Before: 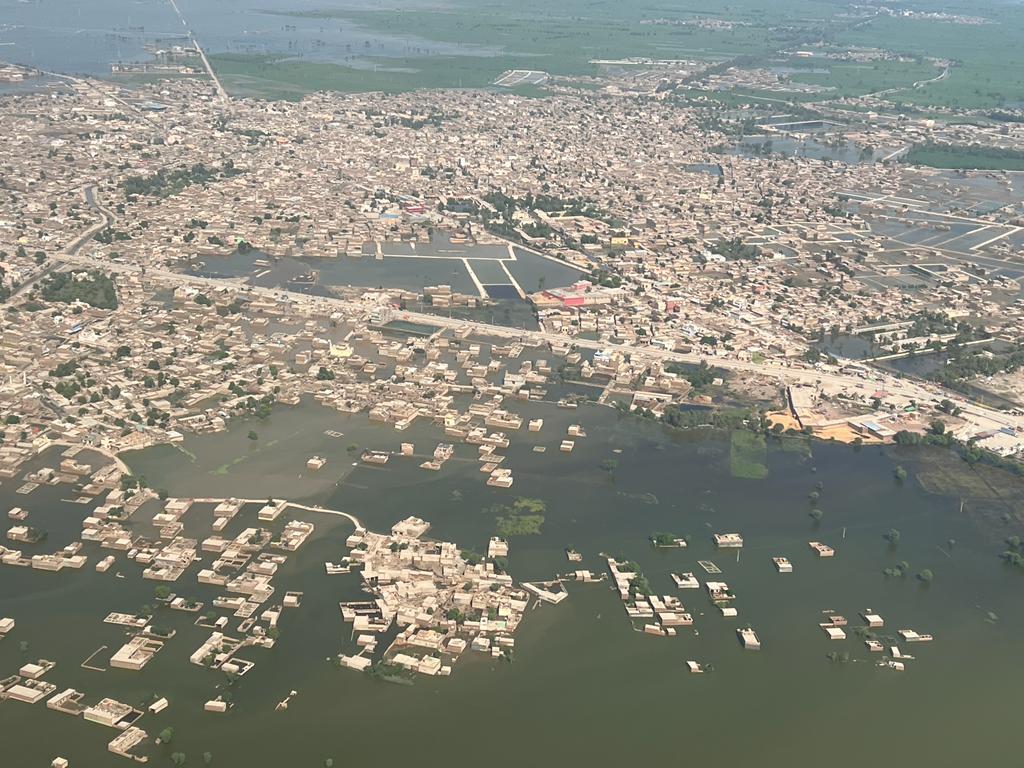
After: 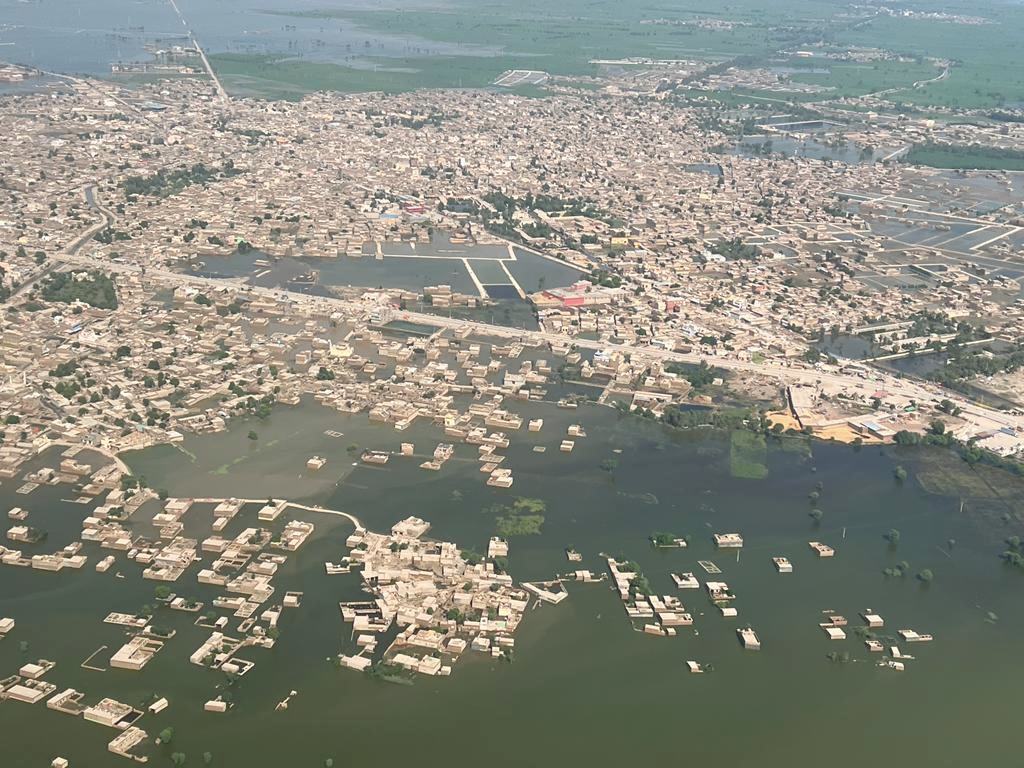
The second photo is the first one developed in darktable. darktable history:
tone curve: curves: ch0 [(0, 0) (0.003, 0.005) (0.011, 0.021) (0.025, 0.042) (0.044, 0.065) (0.069, 0.074) (0.1, 0.092) (0.136, 0.123) (0.177, 0.159) (0.224, 0.2) (0.277, 0.252) (0.335, 0.32) (0.399, 0.392) (0.468, 0.468) (0.543, 0.549) (0.623, 0.638) (0.709, 0.721) (0.801, 0.812) (0.898, 0.896) (1, 1)], preserve colors none
color look up table: target L [97.21, 92.31, 94.37, 88.45, 86.28, 72.46, 69.42, 61.18, 50.34, 38.97, 32.94, 200.19, 88.16, 82.99, 76.29, 66.58, 67.31, 59.9, 60.14, 47.83, 46.61, 46.14, 43.94, 34.7, 34.5, 30.17, 17.64, 83.46, 74.24, 68.69, 61.18, 59.61, 56.91, 55.38, 50.94, 47.07, 42.44, 41.63, 39.68, 30.72, 32.1, 24.43, 16.12, 5.982, 83.79, 75.65, 54.77, 47.82, 3.566], target a [-7.372, -36.21, -8.393, -73.01, -50.06, -62.02, -38.58, -10.75, -44.65, -26.19, -21.75, 0, -2.804, 4.733, 26, 37.84, 13.81, 65.65, 14.05, 68.79, 36.92, 45.09, 0.951, 33.69, 51.08, 4.382, 18.45, 7.823, 39.46, -2.734, 58.93, 78.63, 30.52, 81.22, 12.17, 16.98, 69.88, 33.32, 58.88, 10.24, 54.86, 36.11, 22.23, 29.44, -21.87, -32.37, -9.029, -11.33, -2.221], target b [20.84, 83.95, 60.73, 38.49, 2.506, 64.42, 24.25, 14.69, 42.96, 0.863, 23.85, 0, 84.72, 10.33, 30.66, 62.51, 43.74, 10.76, 55.57, 55.46, 18.83, 52.79, 44.47, 39.51, 29.22, 13.36, 27.14, -23.41, -7.863, -45.64, -36.71, -52.48, -26.45, -10.31, -76.17, -4.156, -82.06, -91.54, -8.916, -29.83, -54.21, -37.73, -44.04, -5.747, -7.808, -31.32, -13.41, -36.23, -0.151], num patches 49
